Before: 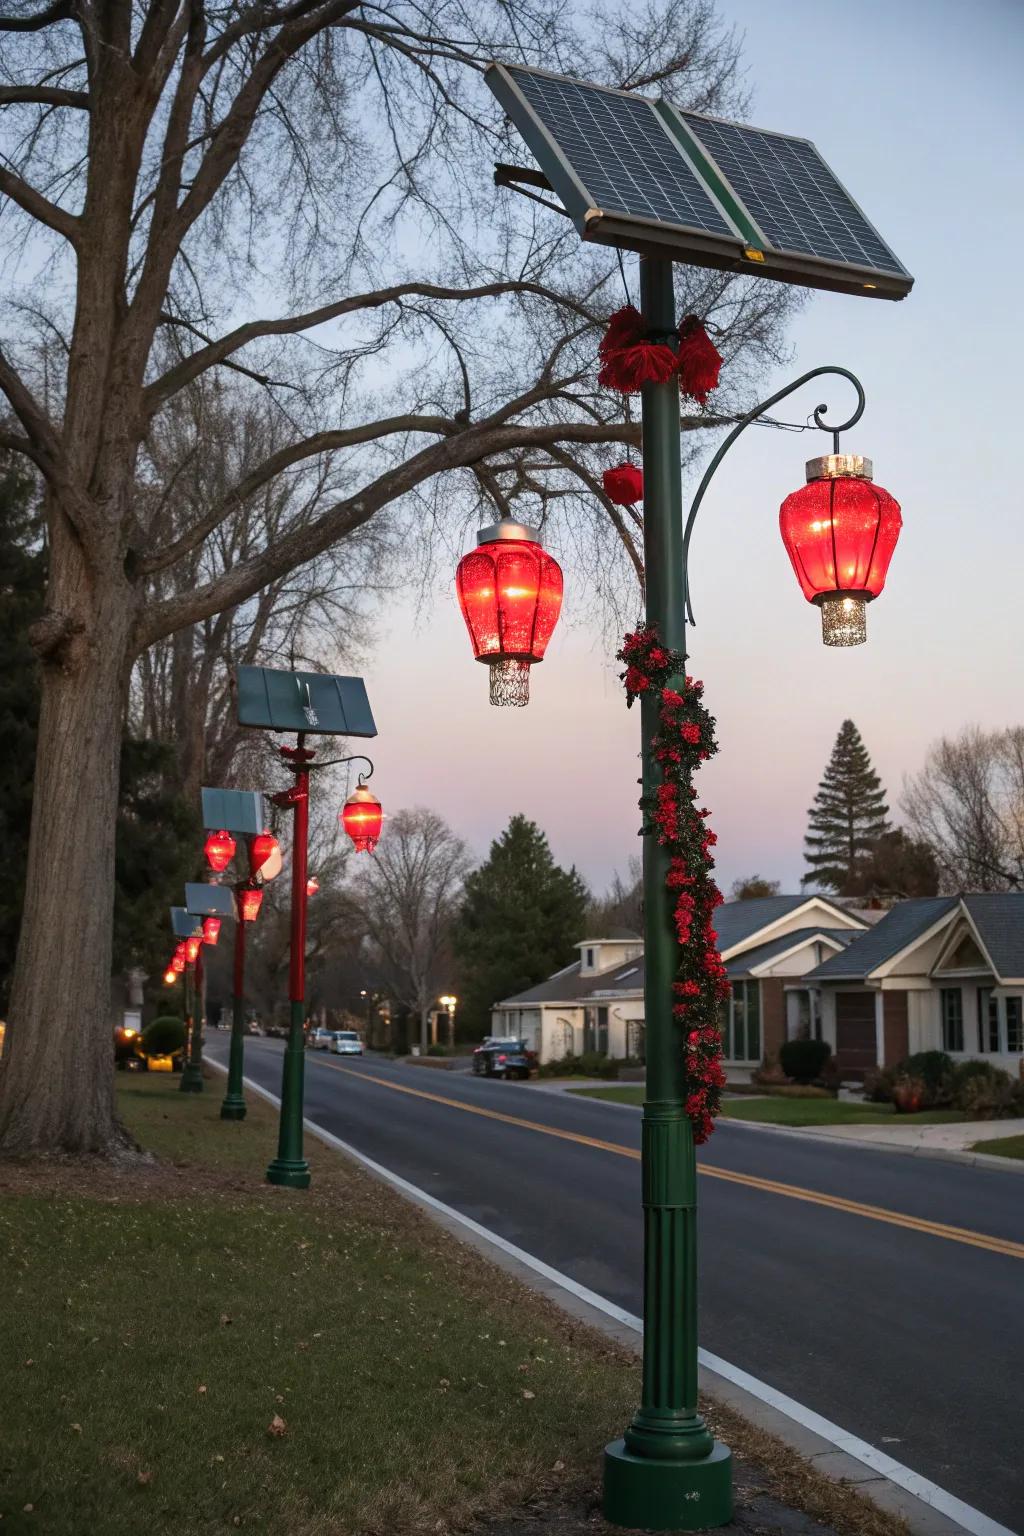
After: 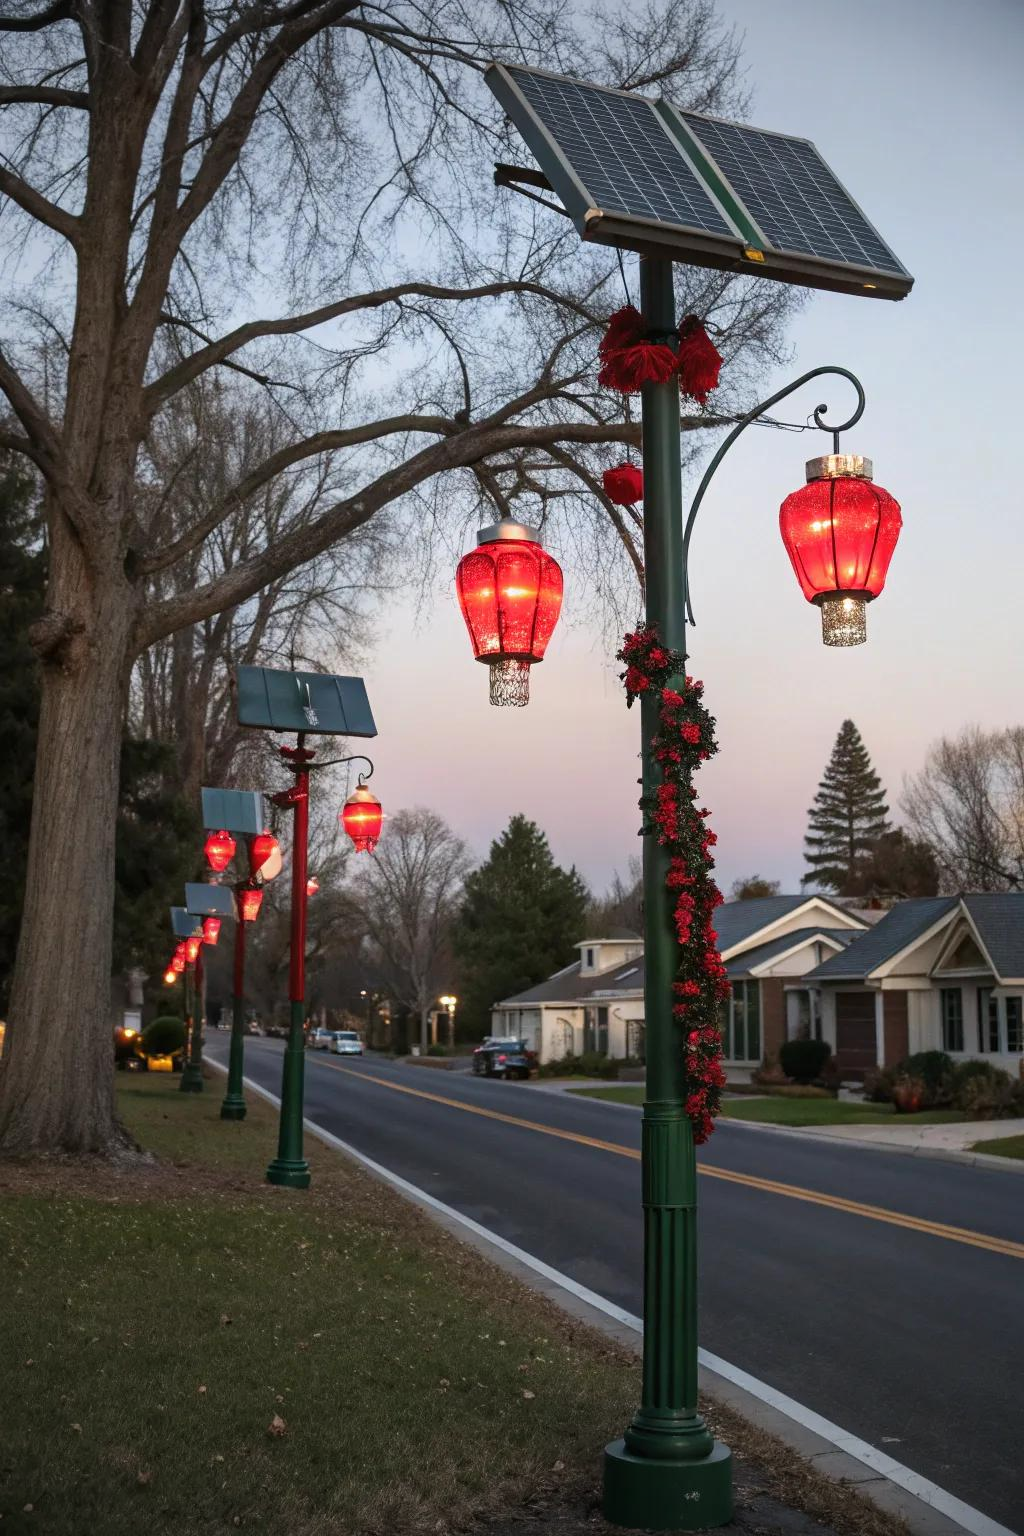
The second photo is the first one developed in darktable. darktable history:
vignetting: fall-off start 100.3%, brightness -0.194, saturation -0.306, width/height ratio 1.321, unbound false
